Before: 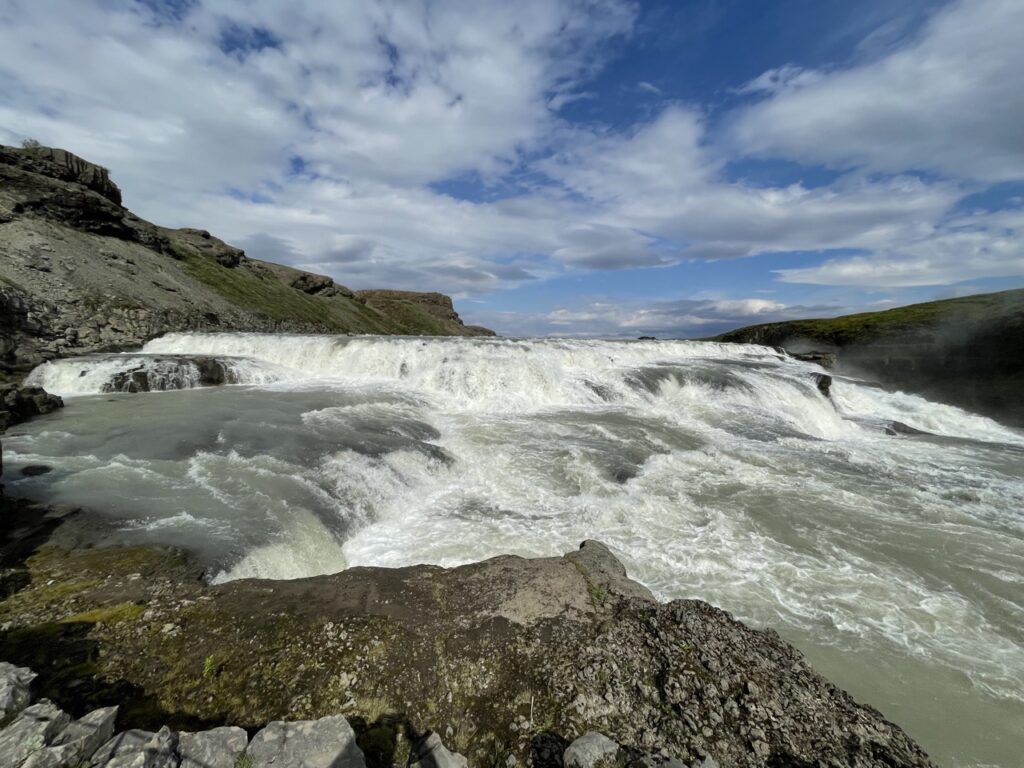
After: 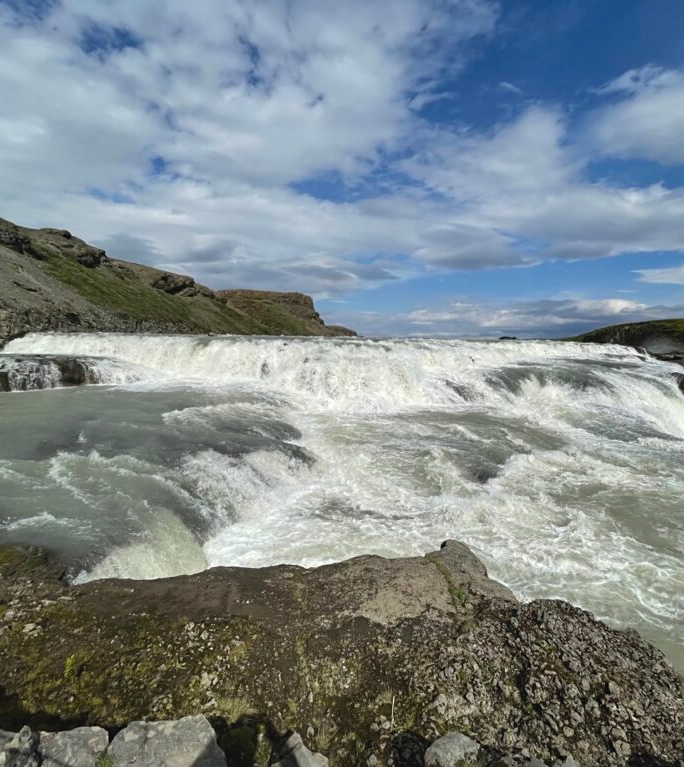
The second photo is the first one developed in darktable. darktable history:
sharpen: amount 0.202
crop and rotate: left 13.601%, right 19.565%
exposure: black level correction -0.005, exposure 0.049 EV, compensate highlight preservation false
